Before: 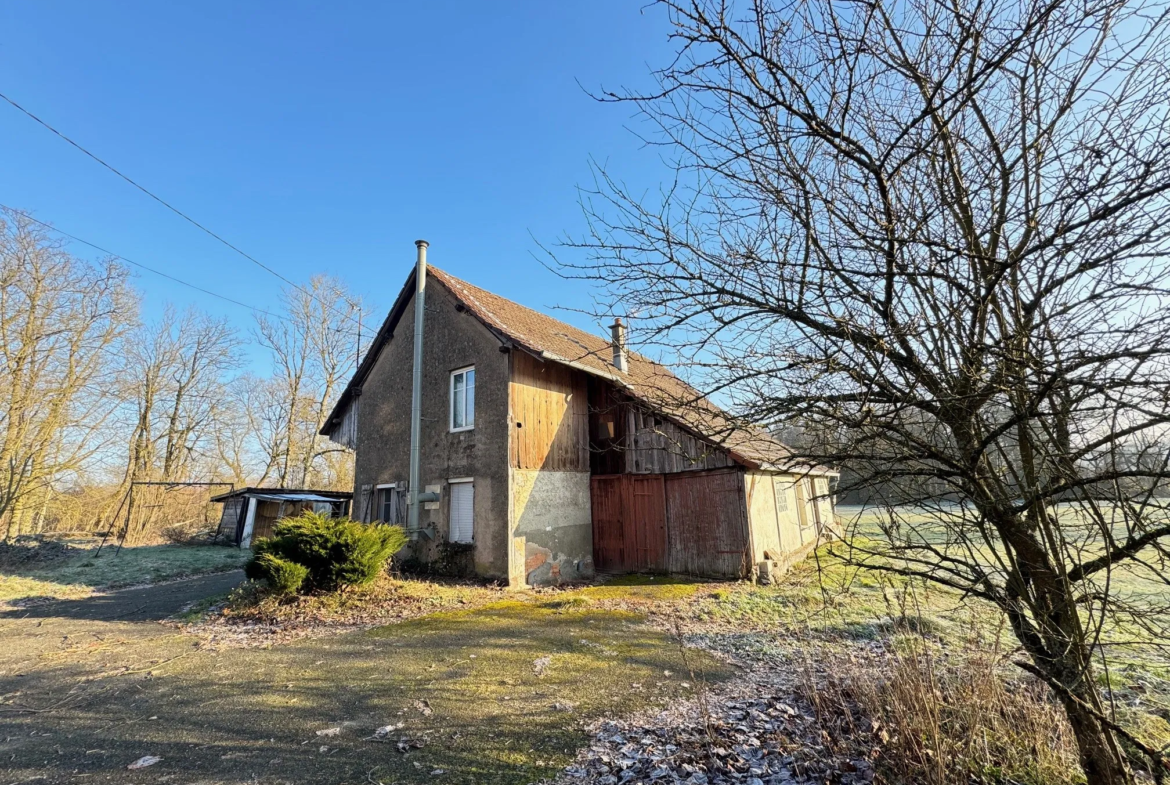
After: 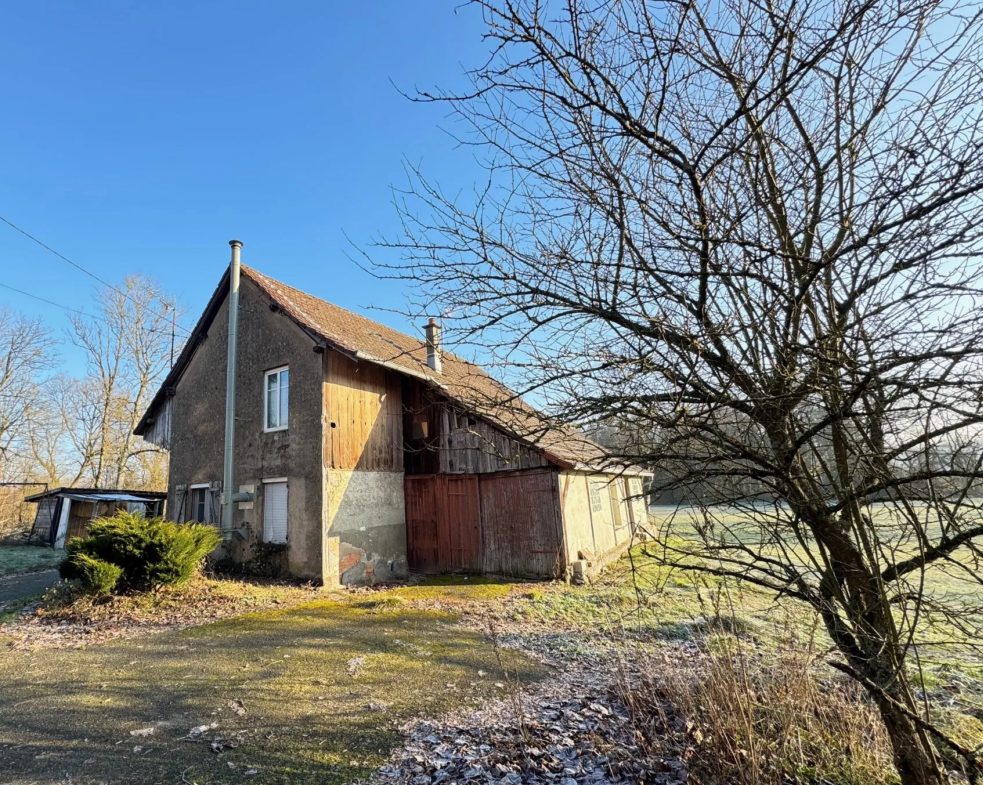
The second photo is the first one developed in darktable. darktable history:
crop: left 15.949%
